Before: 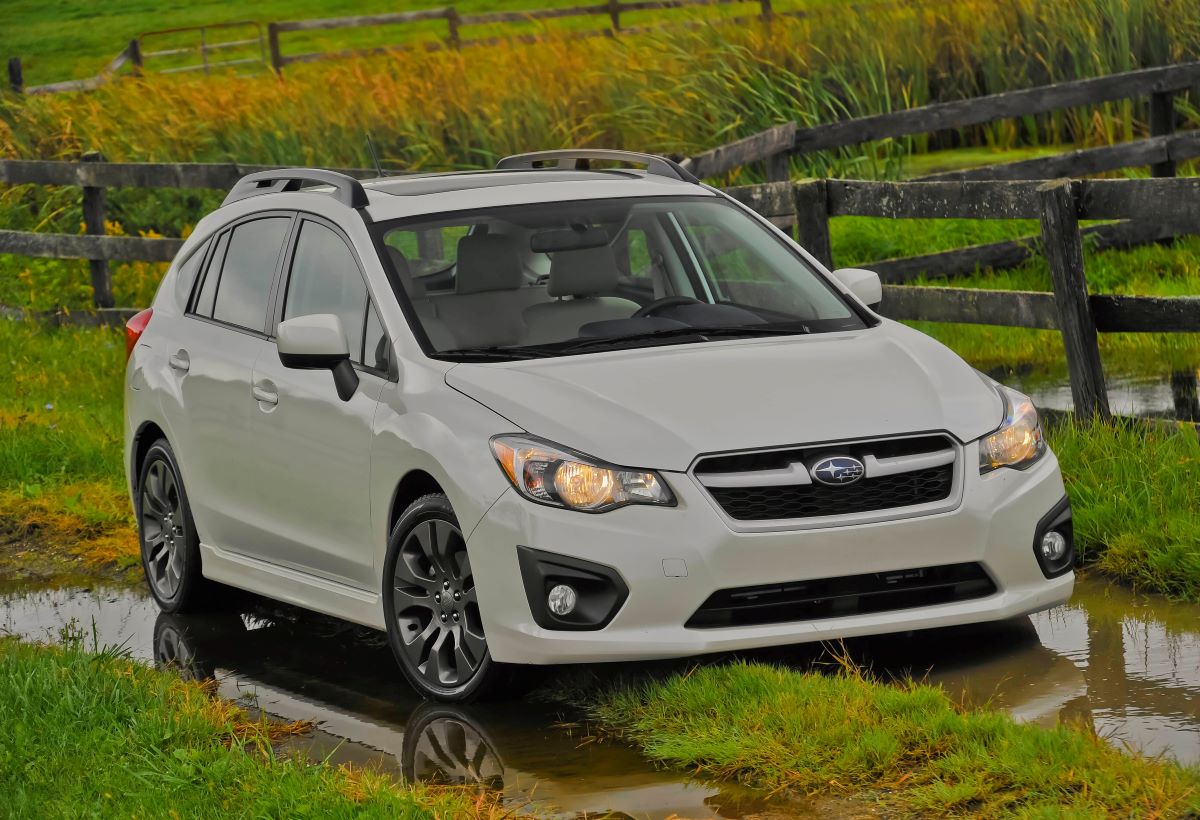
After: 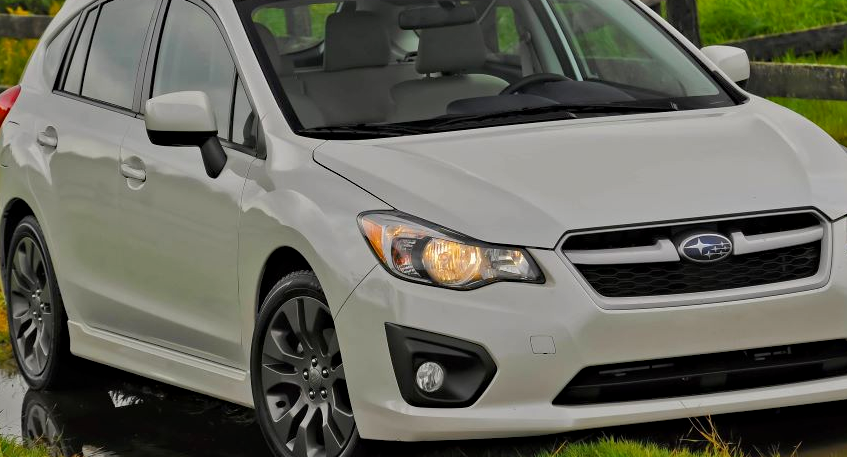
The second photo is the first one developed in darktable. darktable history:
crop: left 11.017%, top 27.241%, right 18.321%, bottom 16.962%
haze removal: compatibility mode true, adaptive false
